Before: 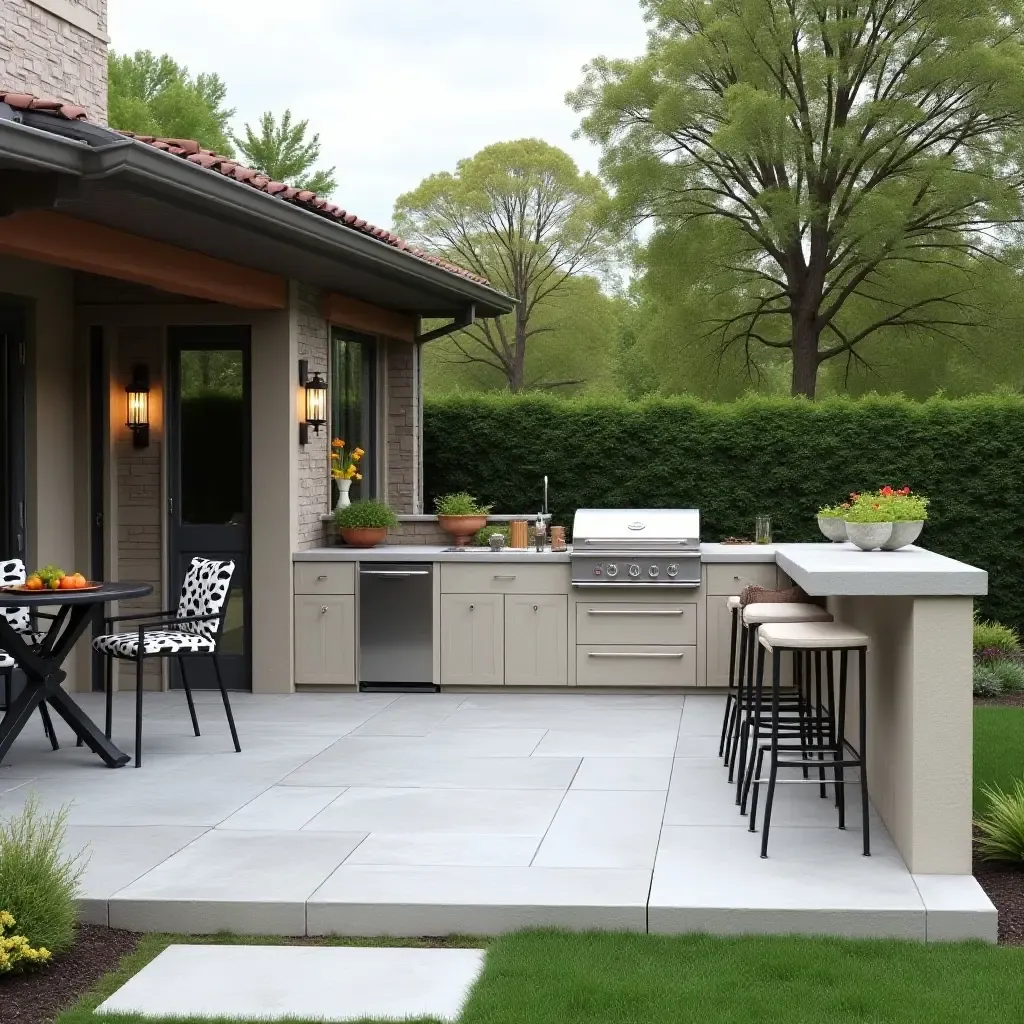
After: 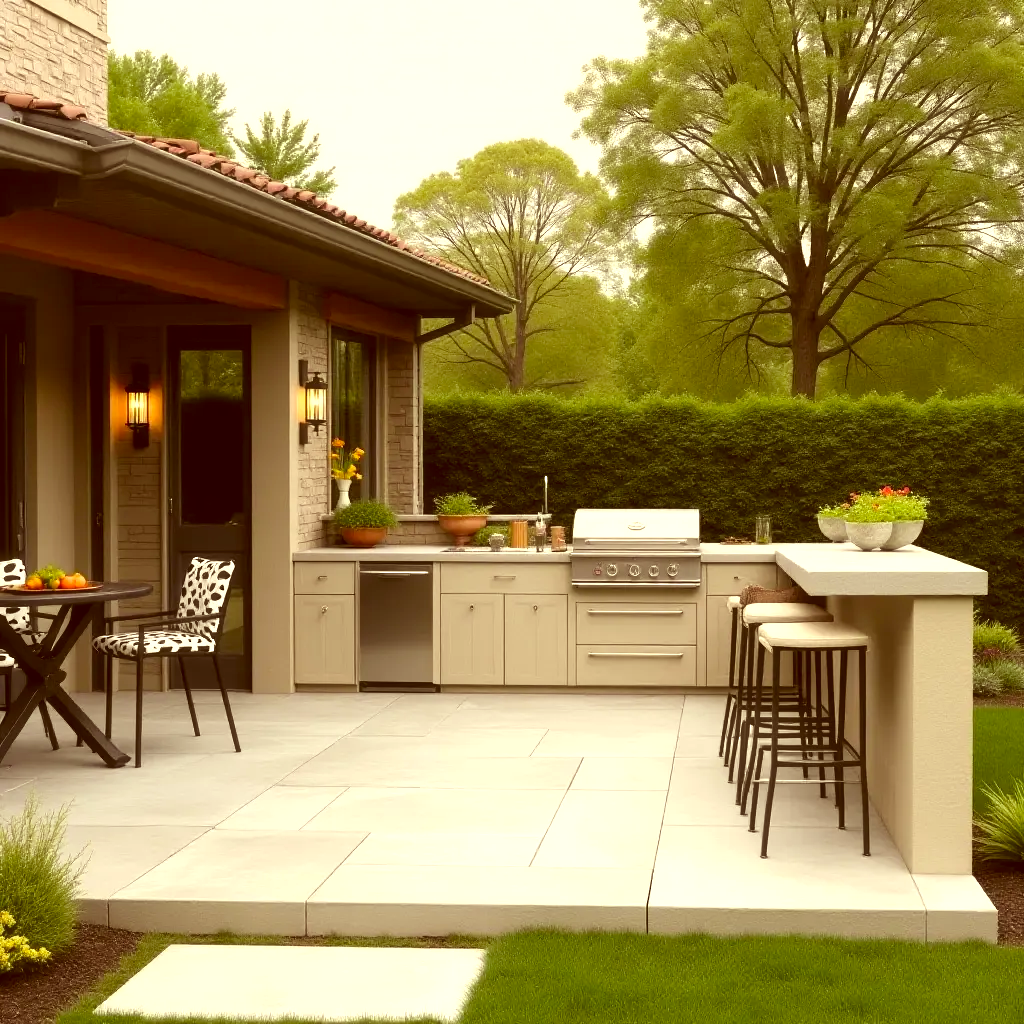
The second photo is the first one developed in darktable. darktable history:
haze removal: strength -0.043, compatibility mode true, adaptive false
exposure: exposure 0.402 EV, compensate exposure bias true, compensate highlight preservation false
sharpen: radius 2.877, amount 0.869, threshold 47.071
color correction: highlights a* 1.01, highlights b* 23.67, shadows a* 16.01, shadows b* 24.96
